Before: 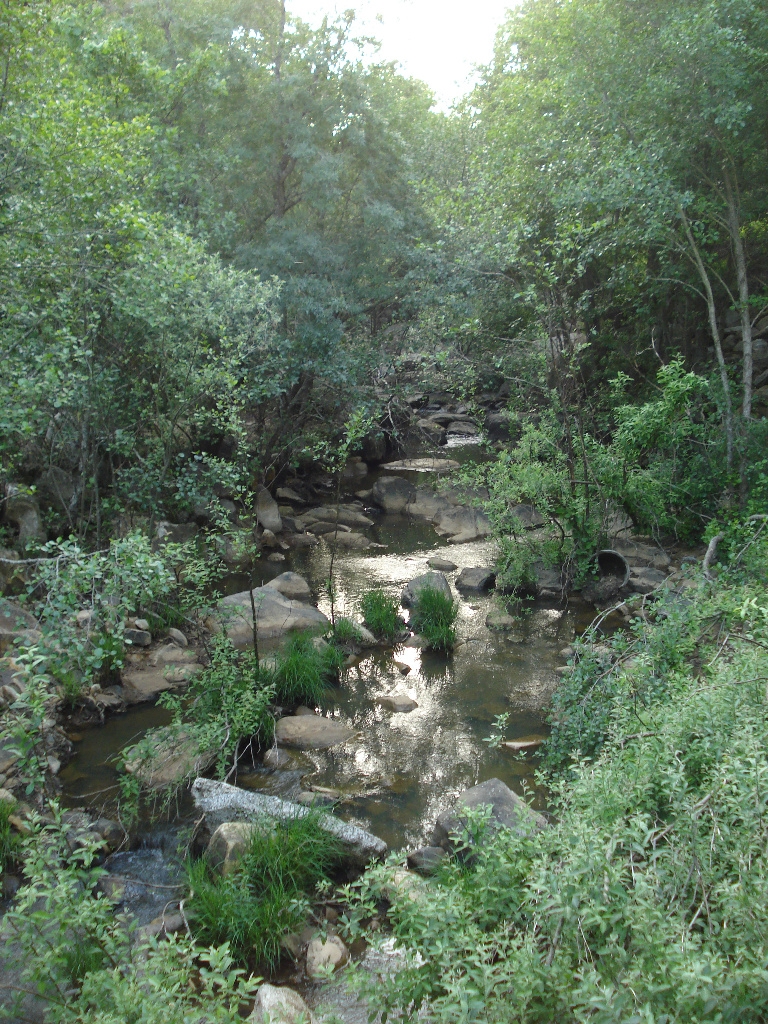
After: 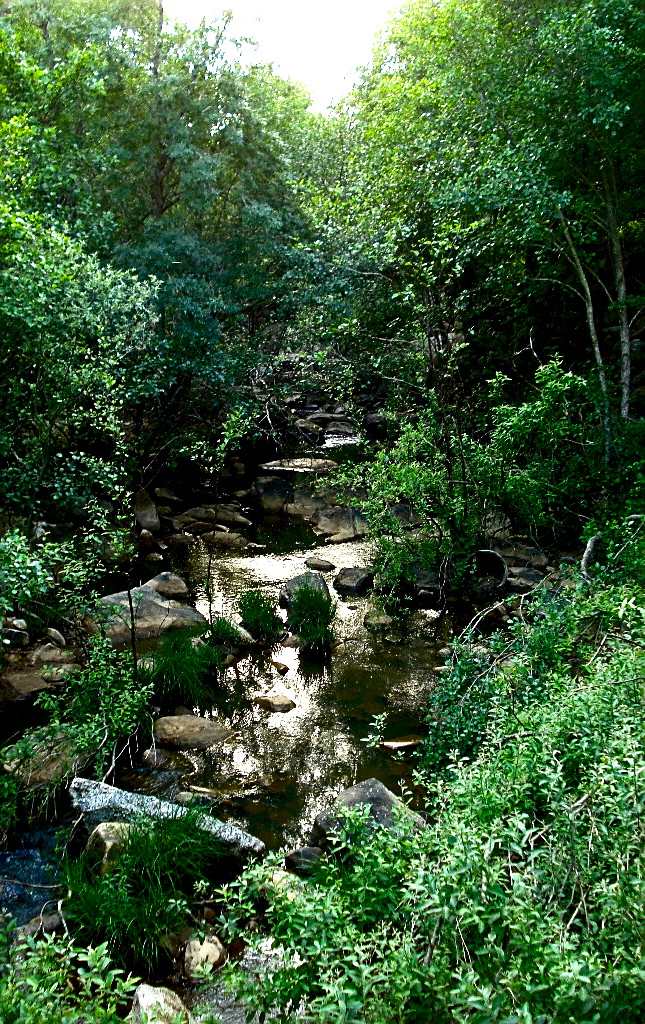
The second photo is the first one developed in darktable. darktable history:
contrast brightness saturation: contrast 0.103, brightness -0.266, saturation 0.149
sharpen: on, module defaults
color balance rgb: power › chroma 0.272%, power › hue 60.37°, perceptual saturation grading › global saturation 25.038%, perceptual brilliance grading › global brilliance 14.703%, perceptual brilliance grading › shadows -35.449%, global vibrance 9.65%
crop: left 15.934%
haze removal: strength 0.248, distance 0.246, adaptive false
exposure: black level correction 0.03, exposure 0.313 EV, compensate highlight preservation false
